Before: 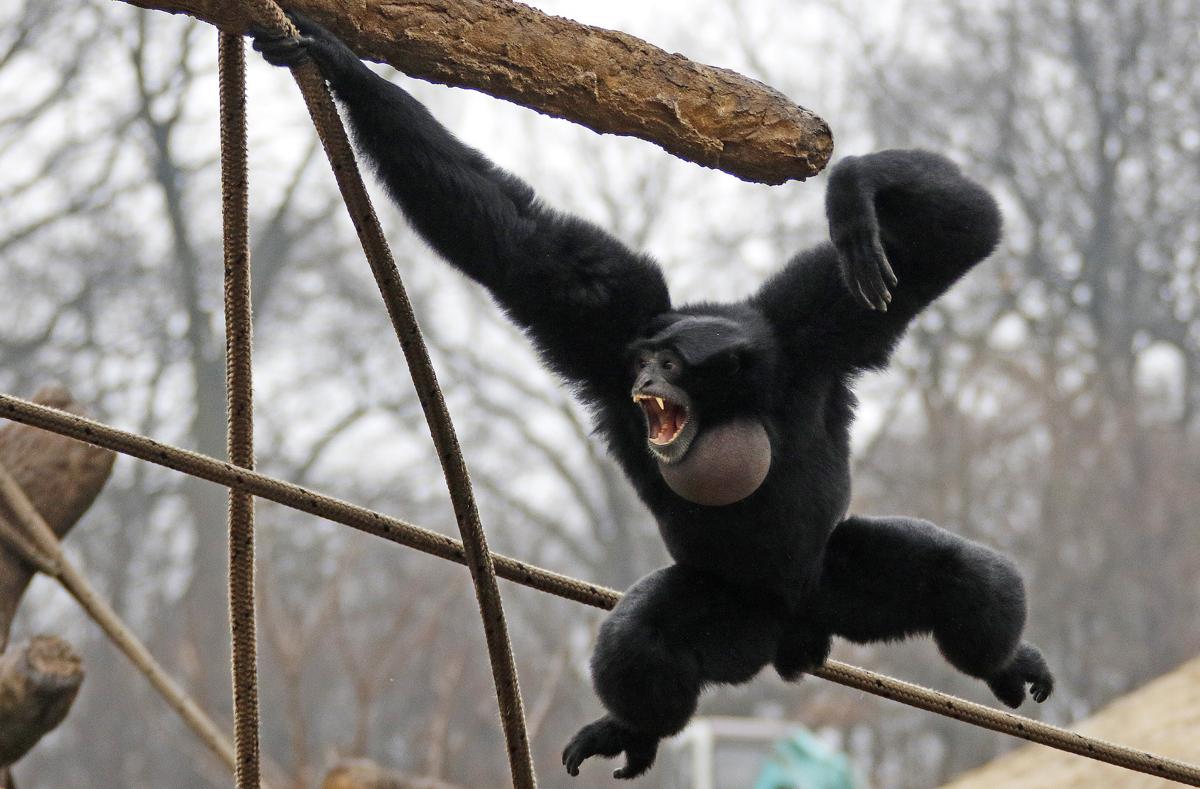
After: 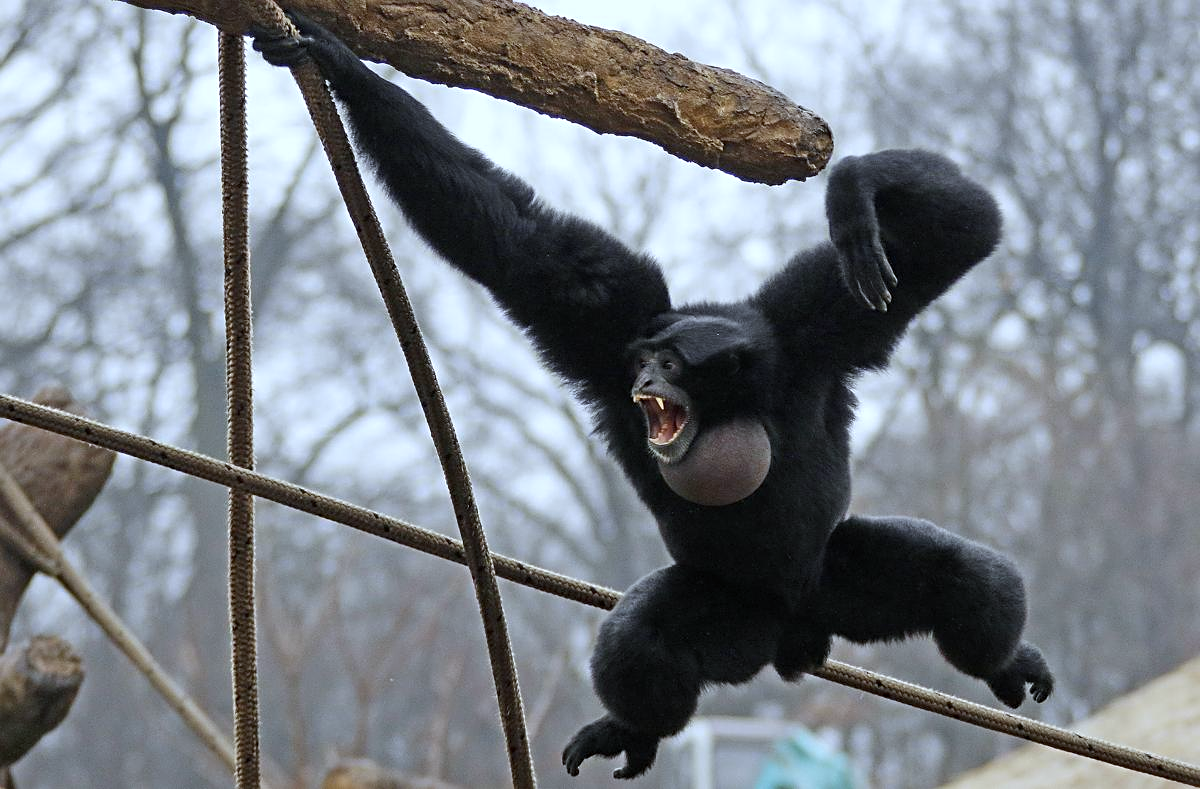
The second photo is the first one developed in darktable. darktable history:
sharpen: radius 2.529, amount 0.323
white balance: red 0.924, blue 1.095
